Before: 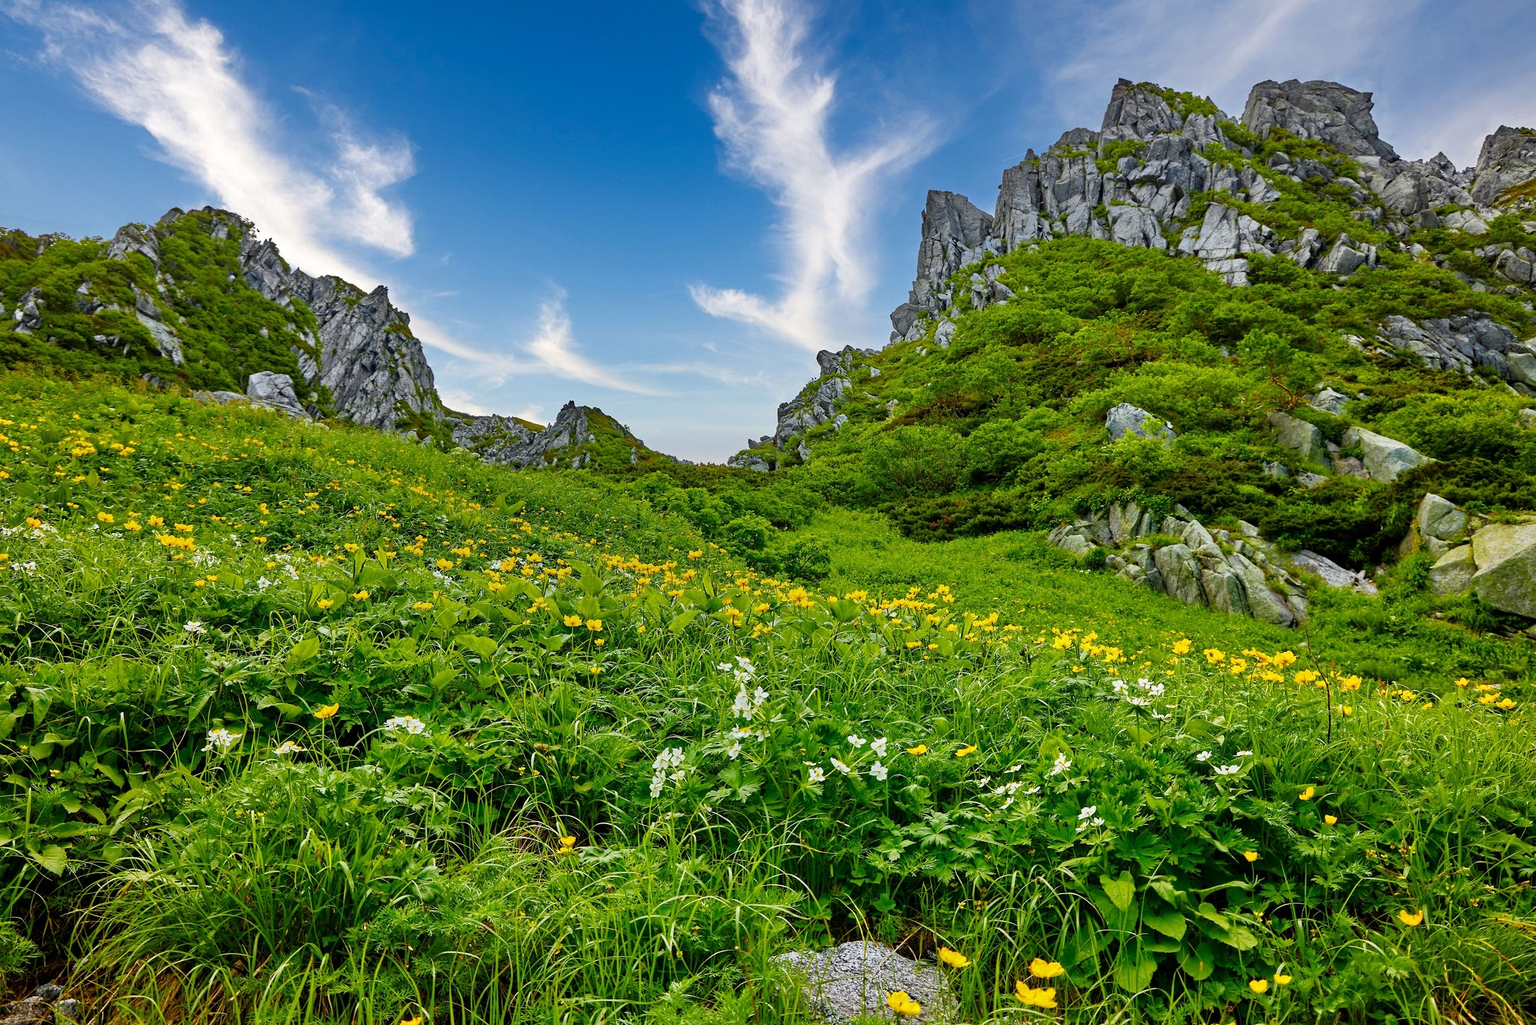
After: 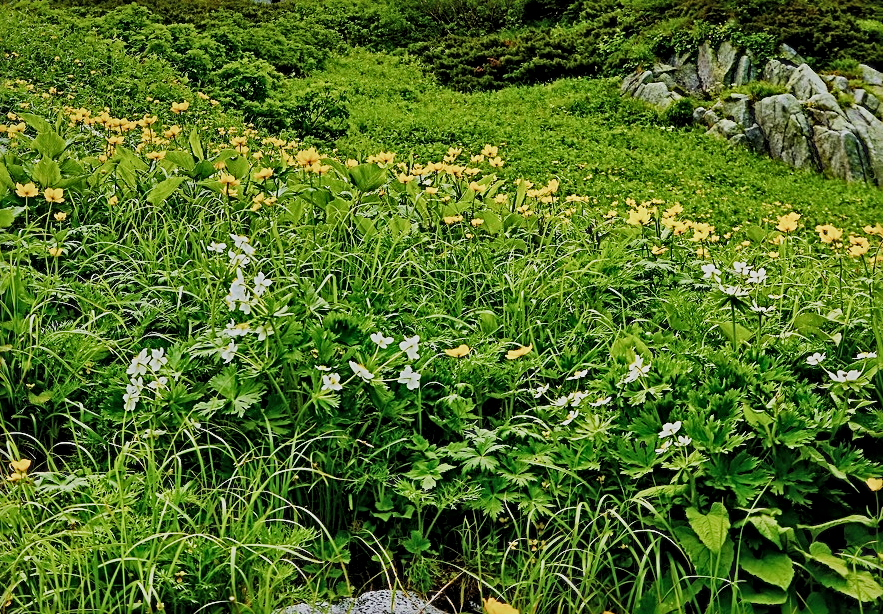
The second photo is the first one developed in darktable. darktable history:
crop: left 35.914%, top 45.796%, right 18.088%, bottom 6.206%
local contrast: mode bilateral grid, contrast 20, coarseness 51, detail 143%, midtone range 0.2
haze removal: compatibility mode true, adaptive false
sharpen: radius 2.555, amount 0.641
filmic rgb: black relative exposure -7.65 EV, white relative exposure 4.56 EV, hardness 3.61, preserve chrominance RGB euclidean norm, color science v5 (2021), contrast in shadows safe, contrast in highlights safe
